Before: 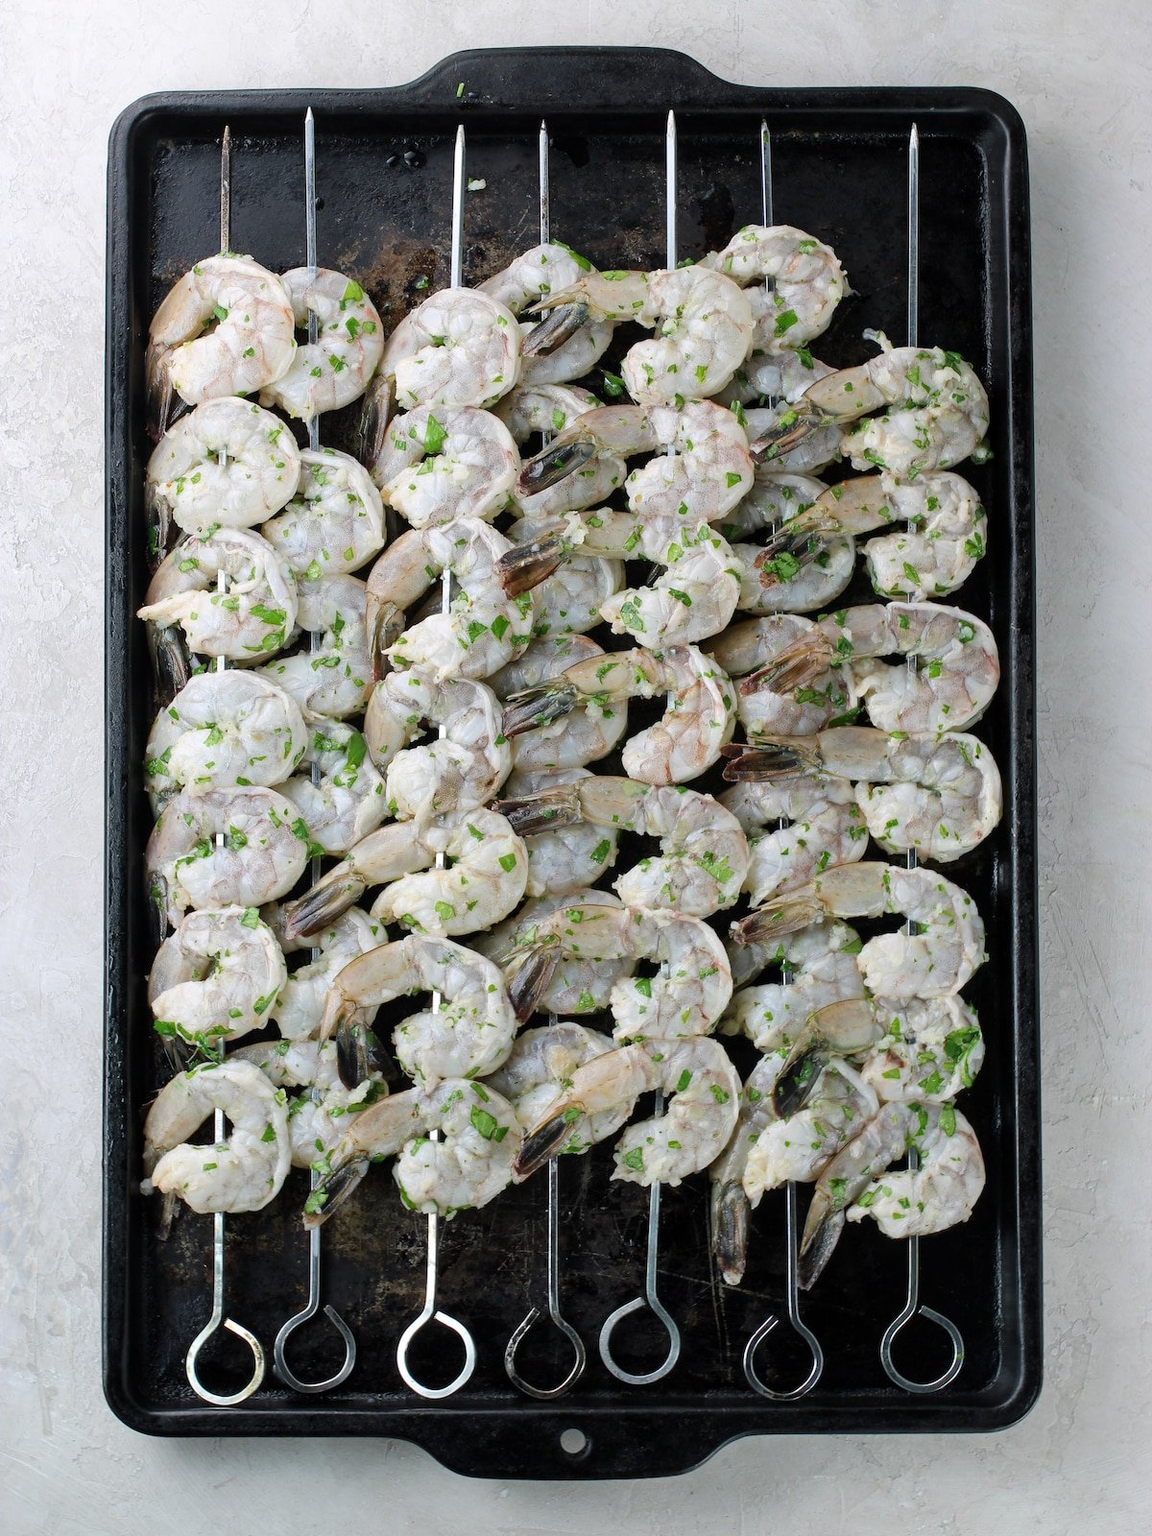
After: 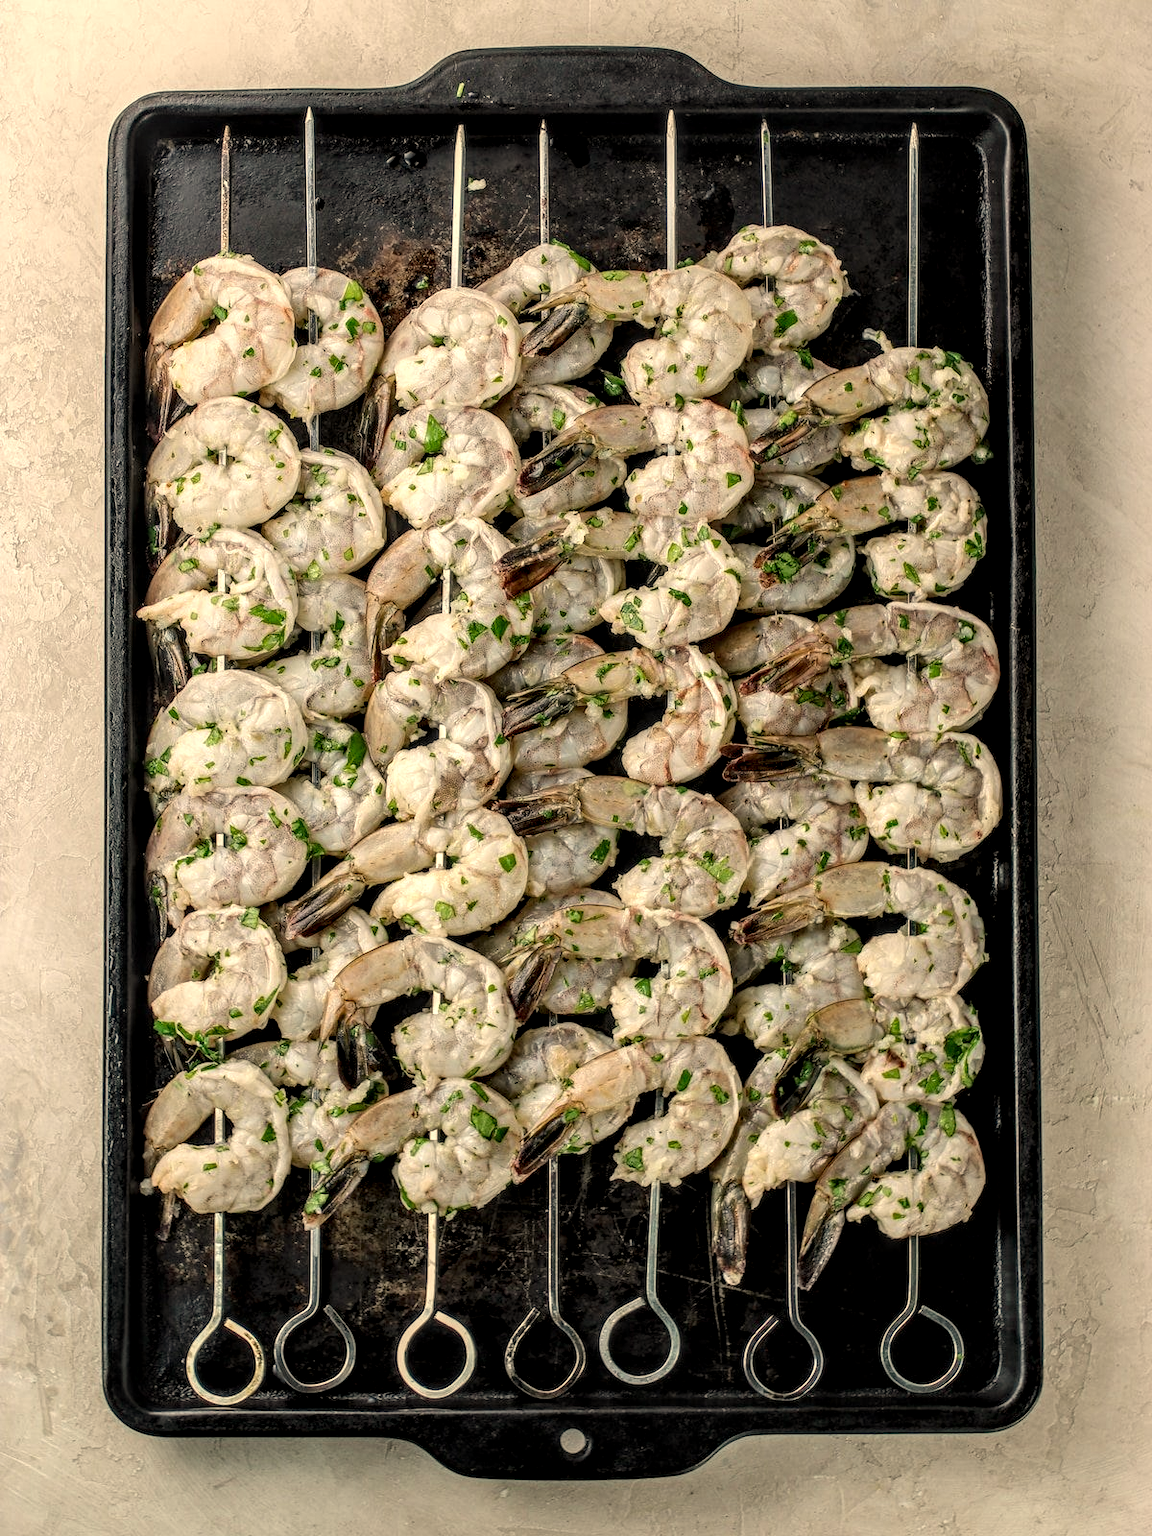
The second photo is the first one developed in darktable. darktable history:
white balance: red 1.123, blue 0.83
local contrast: highlights 0%, shadows 0%, detail 182%
